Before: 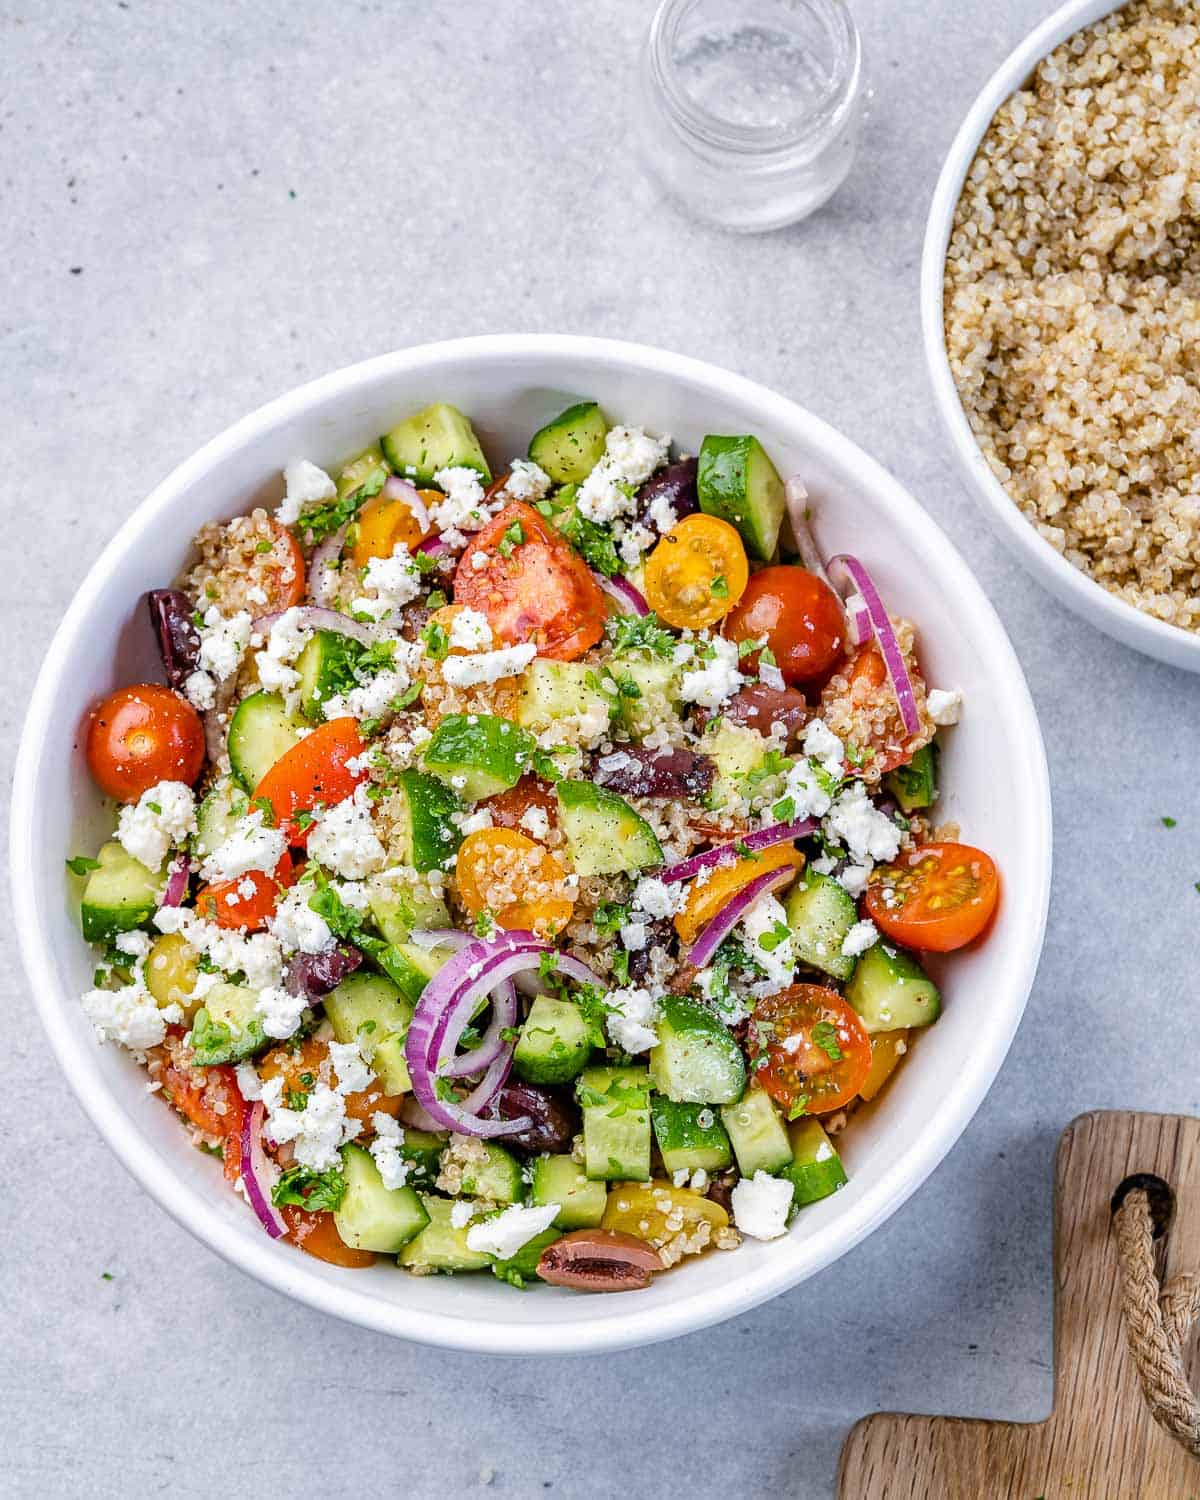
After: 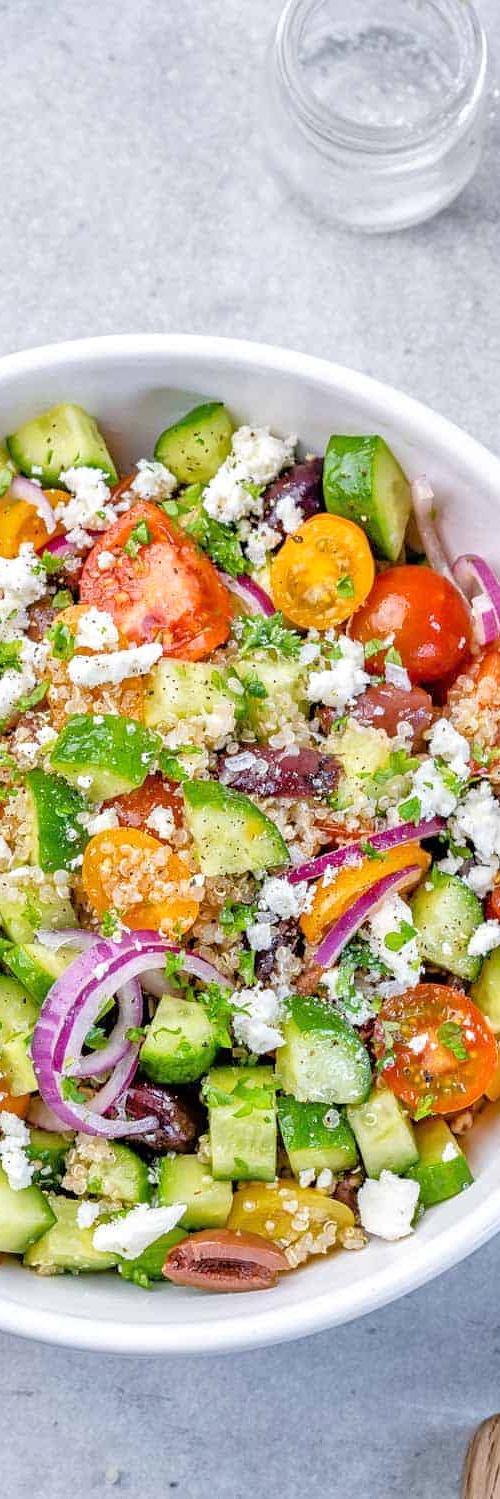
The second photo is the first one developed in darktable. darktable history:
crop: left 31.229%, right 27.105%
tone equalizer: -7 EV 0.15 EV, -6 EV 0.6 EV, -5 EV 1.15 EV, -4 EV 1.33 EV, -3 EV 1.15 EV, -2 EV 0.6 EV, -1 EV 0.15 EV, mask exposure compensation -0.5 EV
